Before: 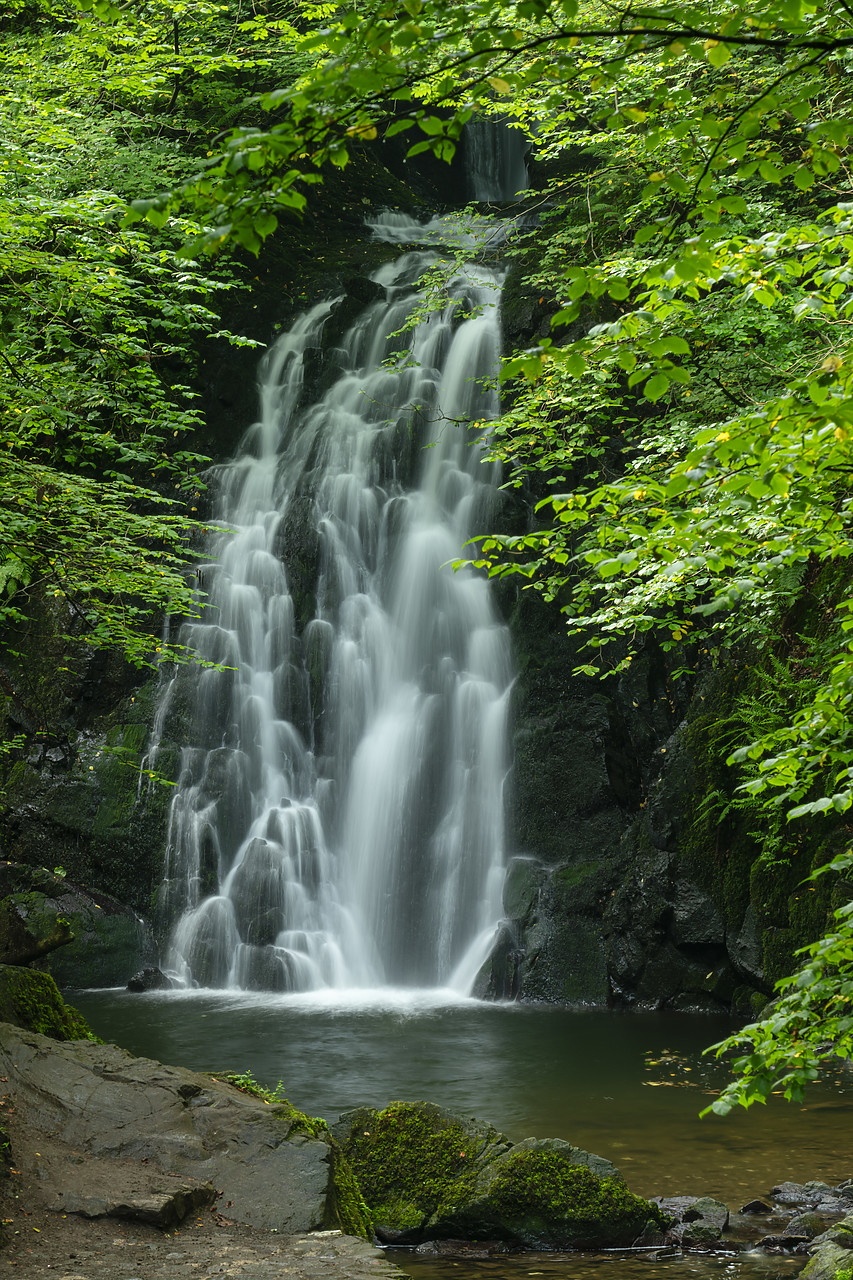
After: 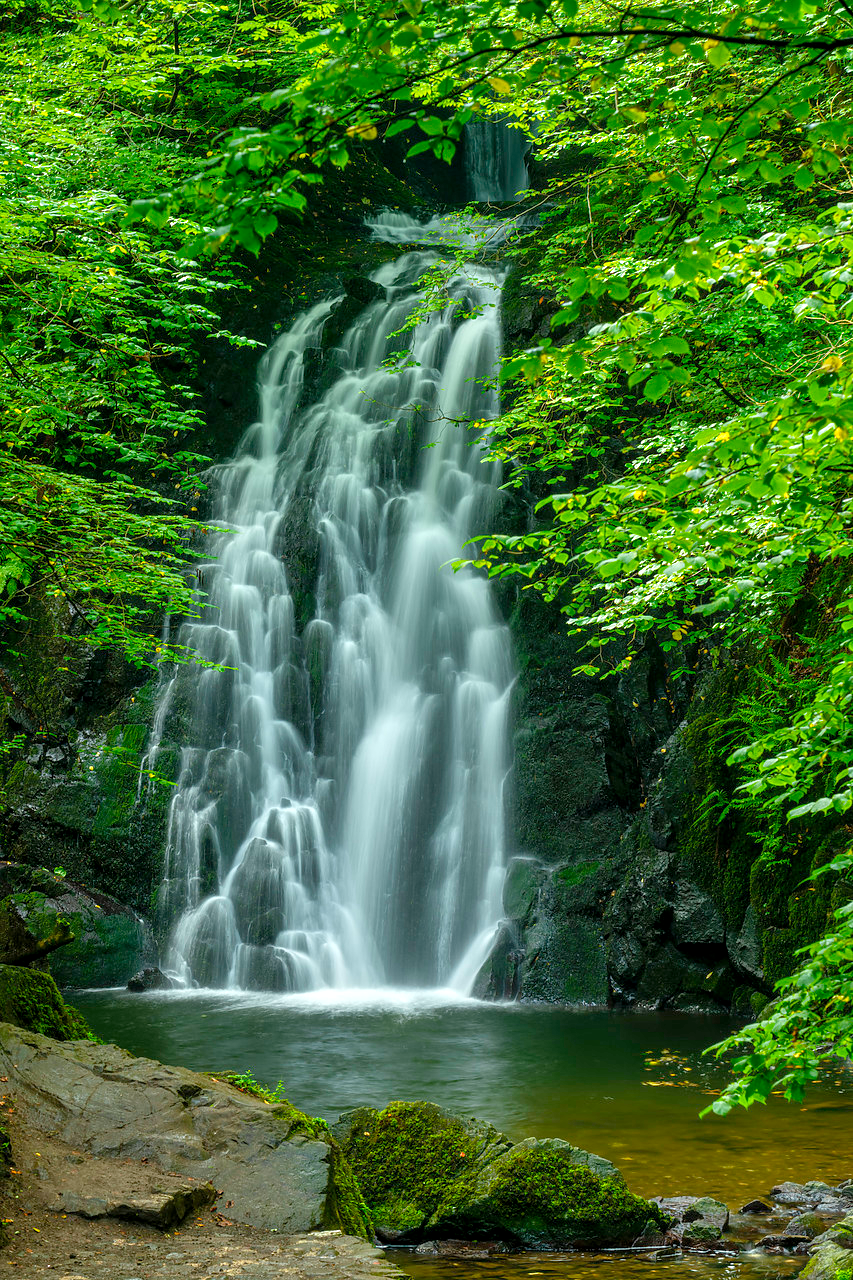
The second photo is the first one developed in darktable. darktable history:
local contrast: on, module defaults
tone equalizer: -8 EV 1 EV, -7 EV 0.971 EV, -6 EV 0.999 EV, -5 EV 1.02 EV, -4 EV 1.01 EV, -3 EV 0.763 EV, -2 EV 0.482 EV, -1 EV 0.25 EV
color balance rgb: shadows fall-off 299.276%, white fulcrum 1.99 EV, highlights fall-off 298.61%, linear chroma grading › global chroma -16.03%, perceptual saturation grading › global saturation 34.53%, perceptual saturation grading › highlights -29.942%, perceptual saturation grading › shadows 34.692%, mask middle-gray fulcrum 99.796%, contrast gray fulcrum 38.308%
